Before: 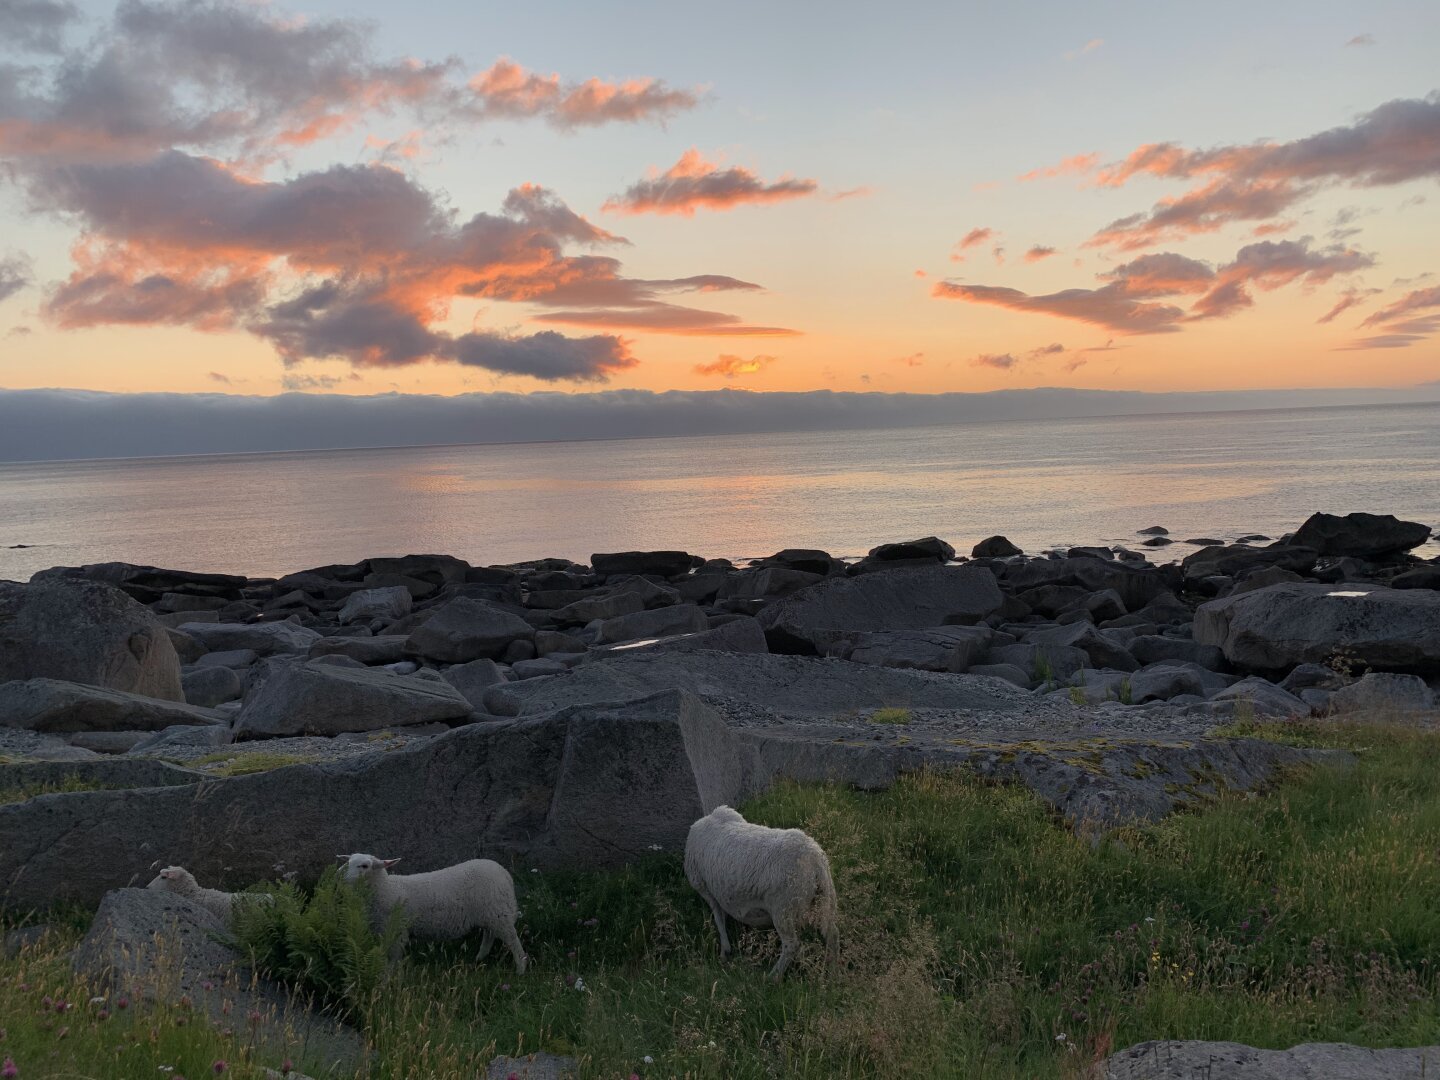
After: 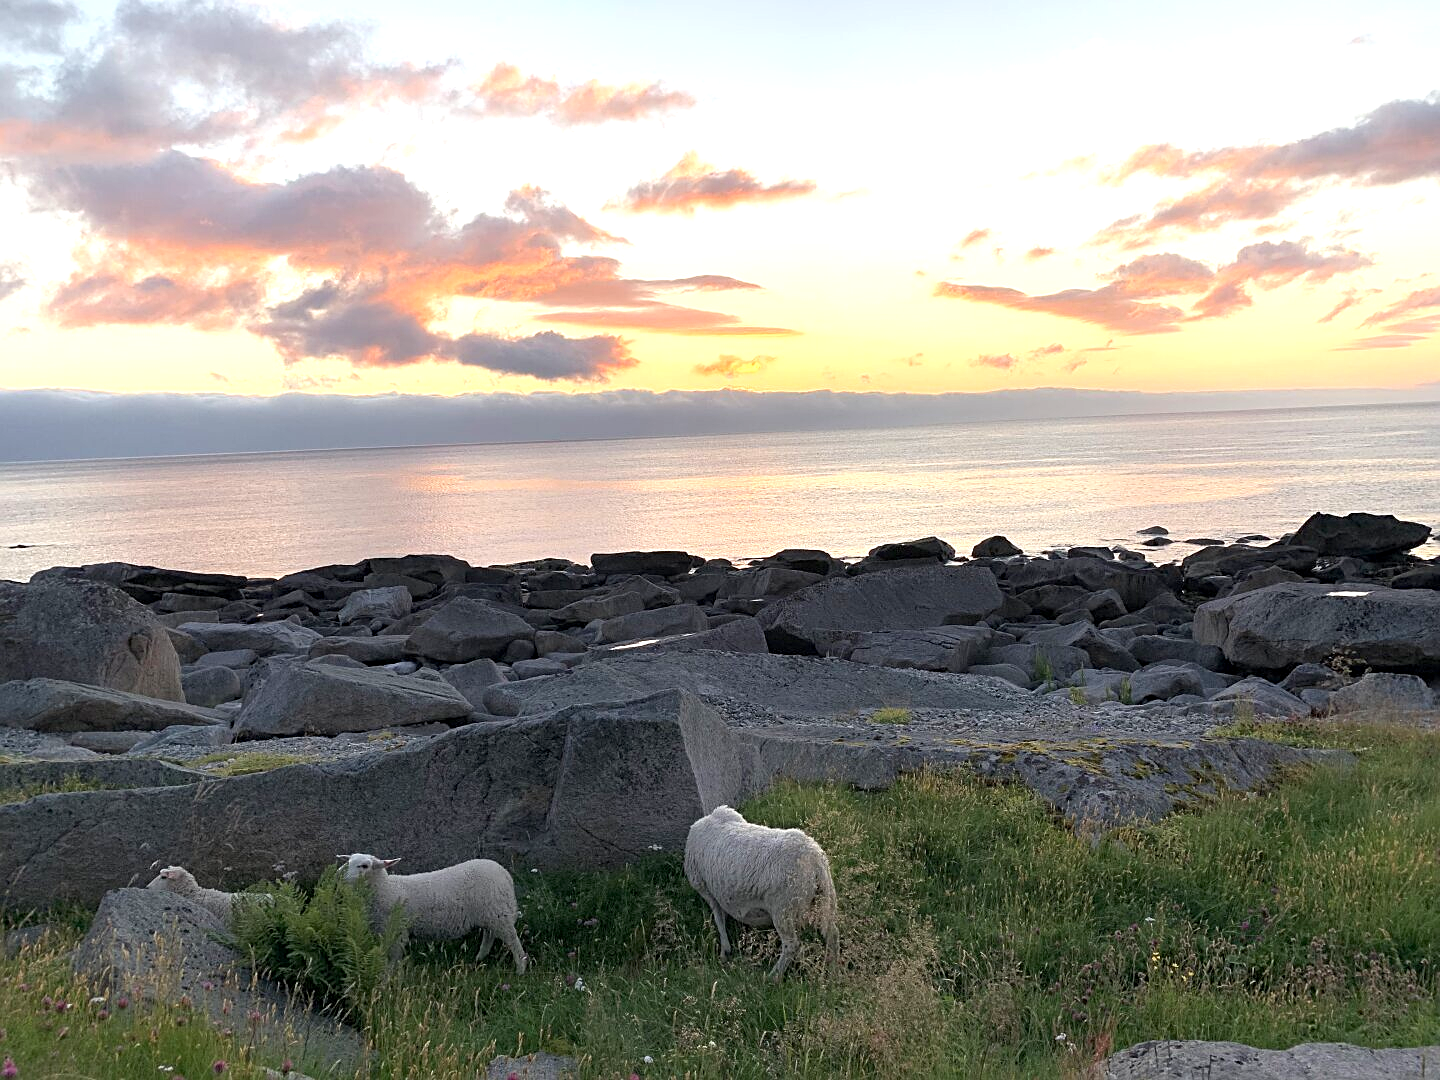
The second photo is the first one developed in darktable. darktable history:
sharpen: on, module defaults
exposure: black level correction 0.001, exposure 1.116 EV, compensate highlight preservation false
